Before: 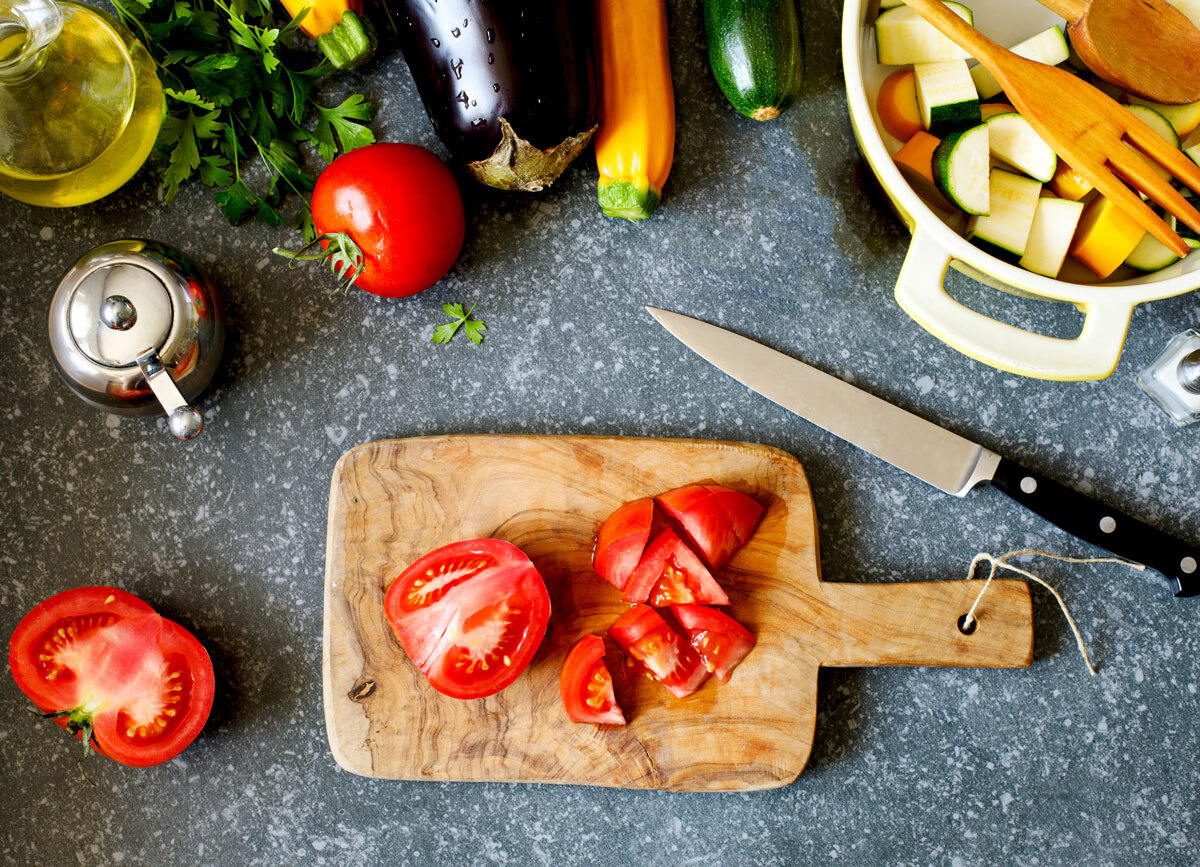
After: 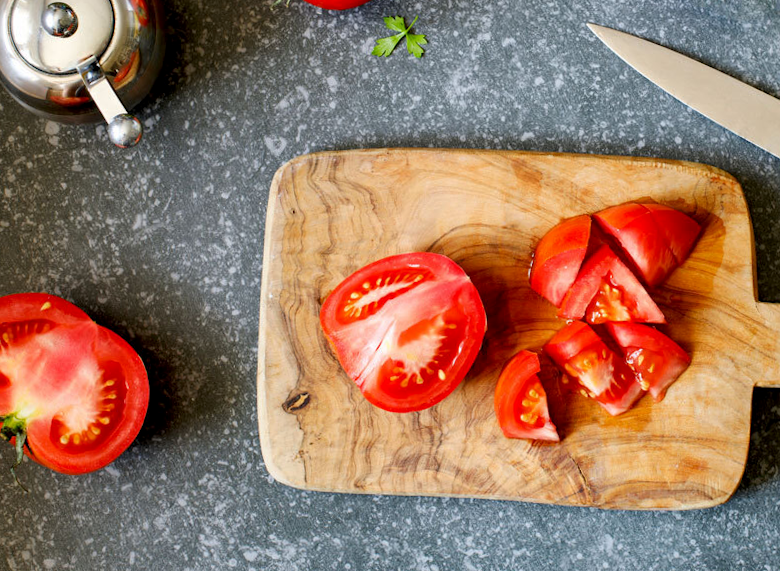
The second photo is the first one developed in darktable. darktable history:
crop and rotate: angle -1.08°, left 3.934%, top 32.401%, right 29.301%
exposure: black level correction 0.001, compensate exposure bias true, compensate highlight preservation false
